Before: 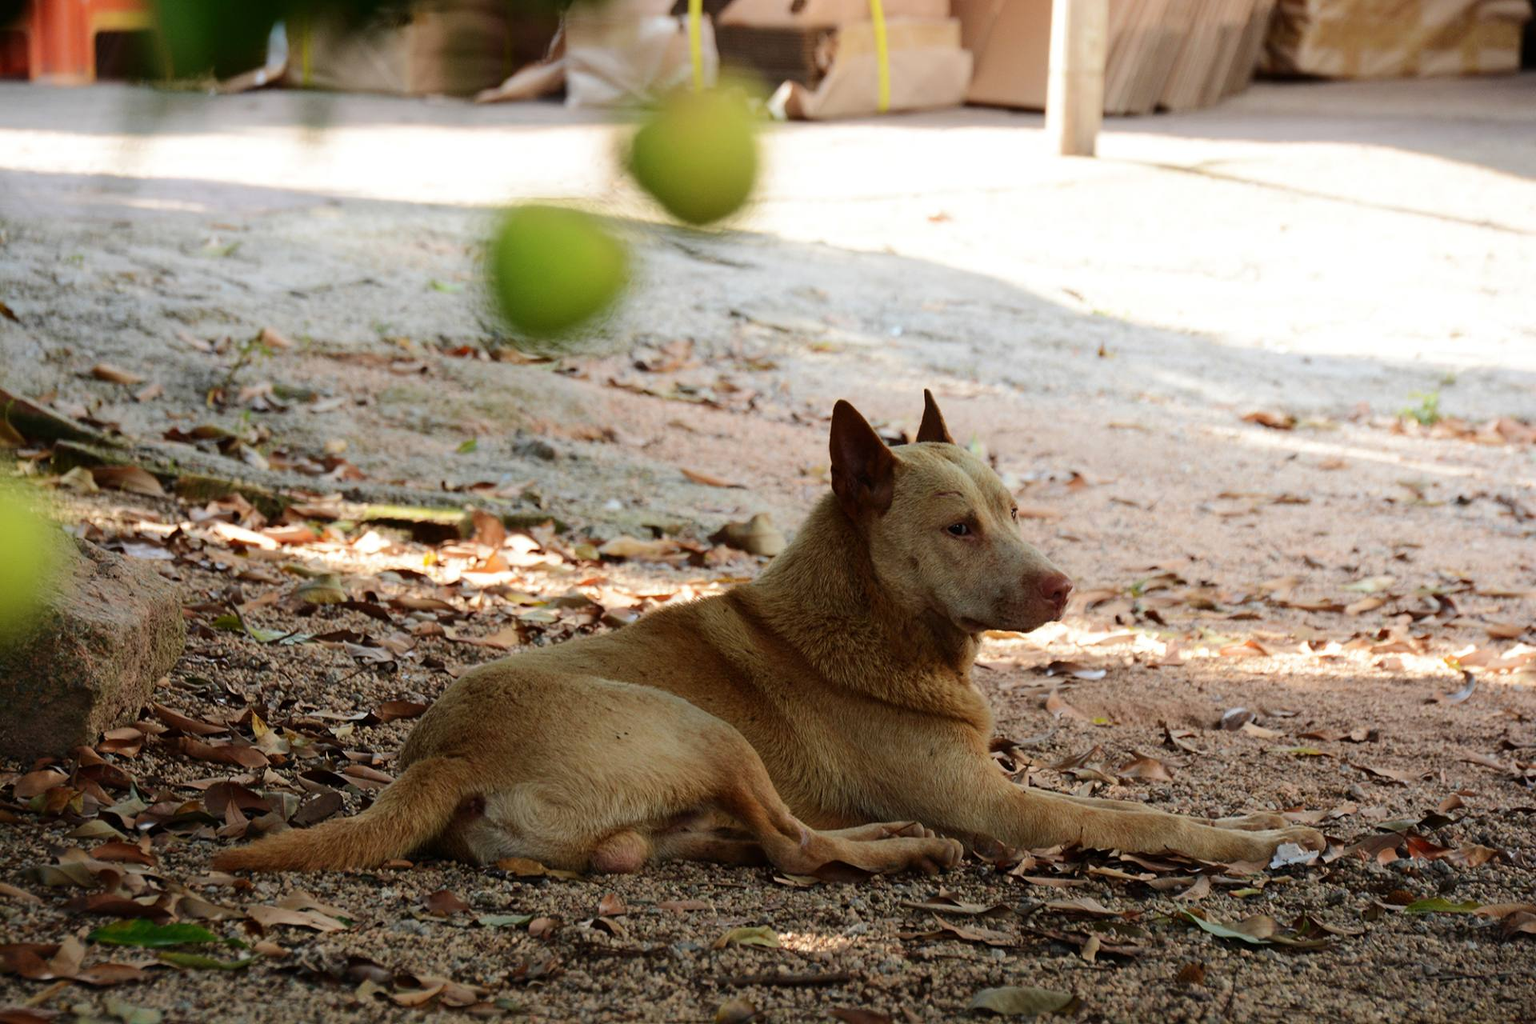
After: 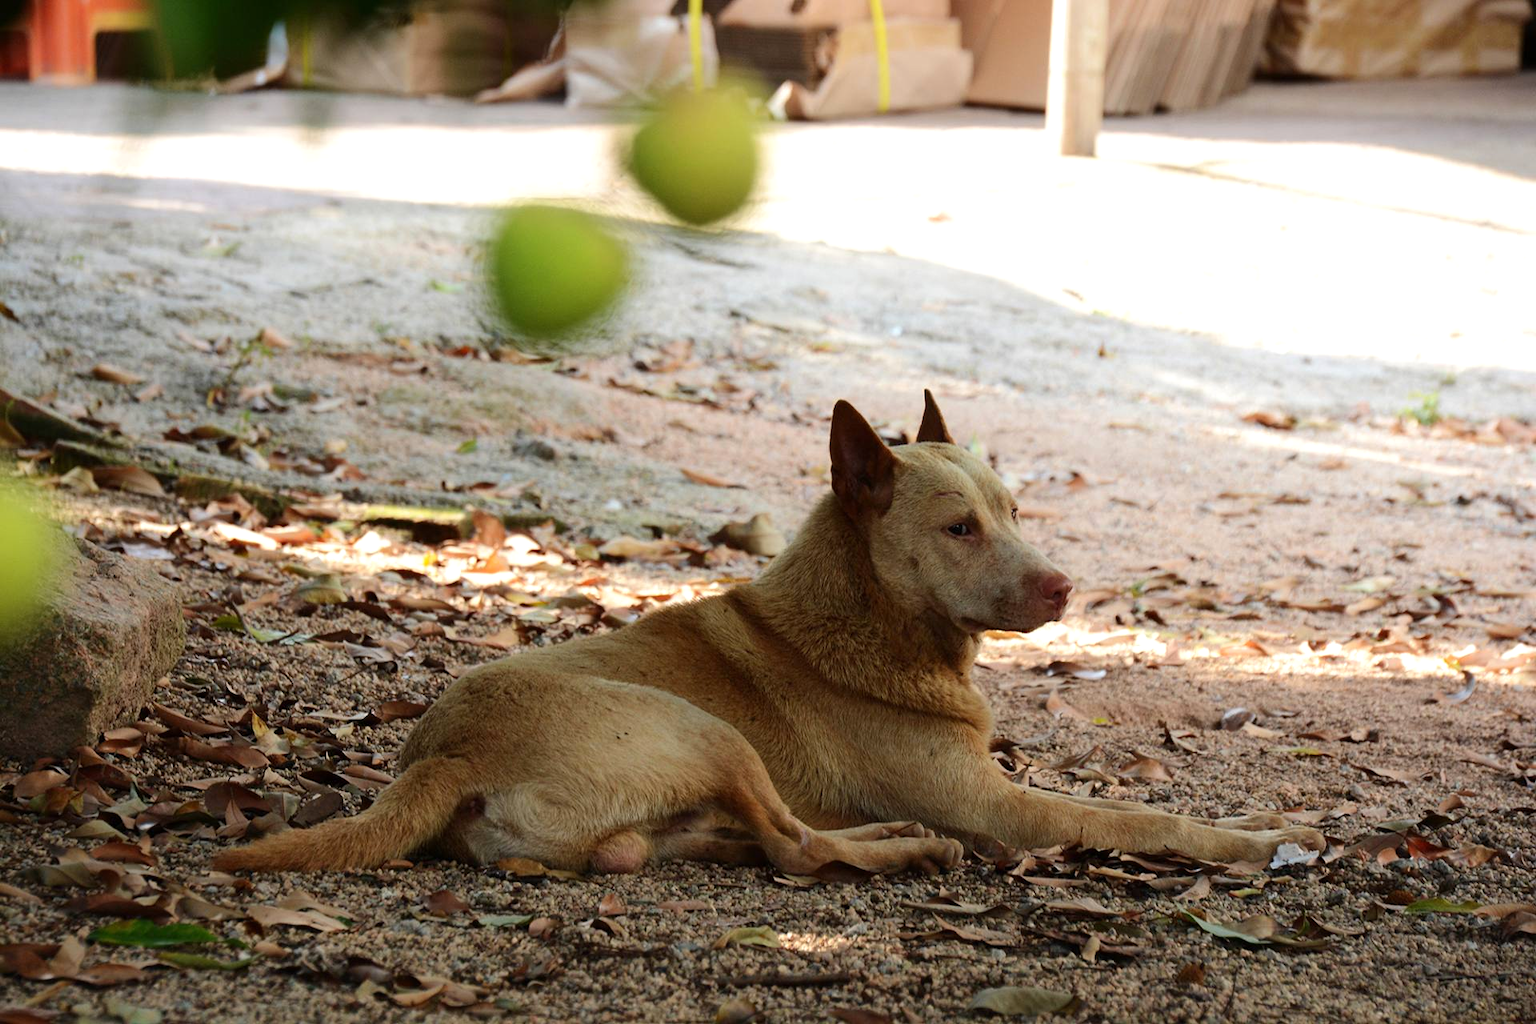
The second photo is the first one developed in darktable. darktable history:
exposure: exposure 0.195 EV, compensate exposure bias true, compensate highlight preservation false
